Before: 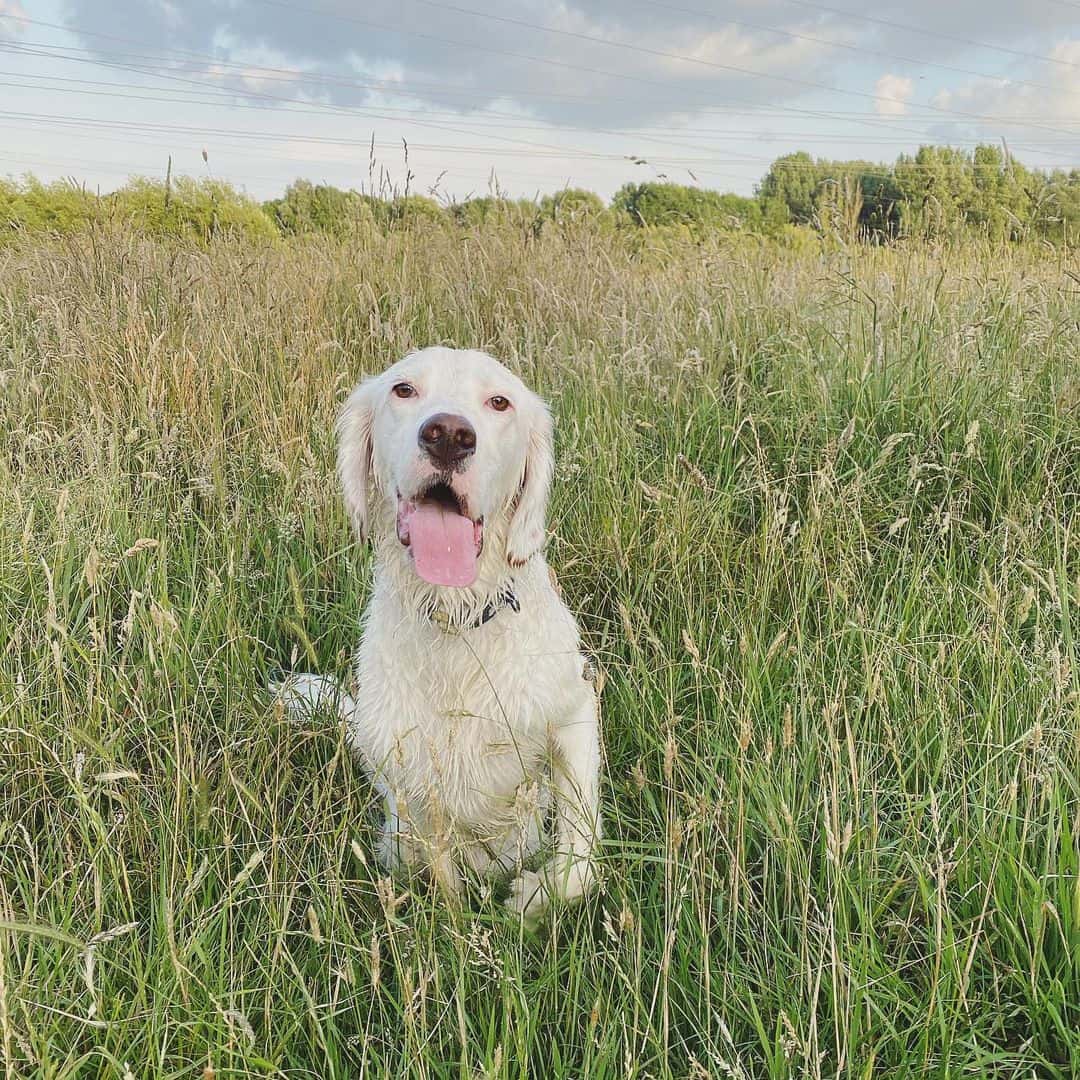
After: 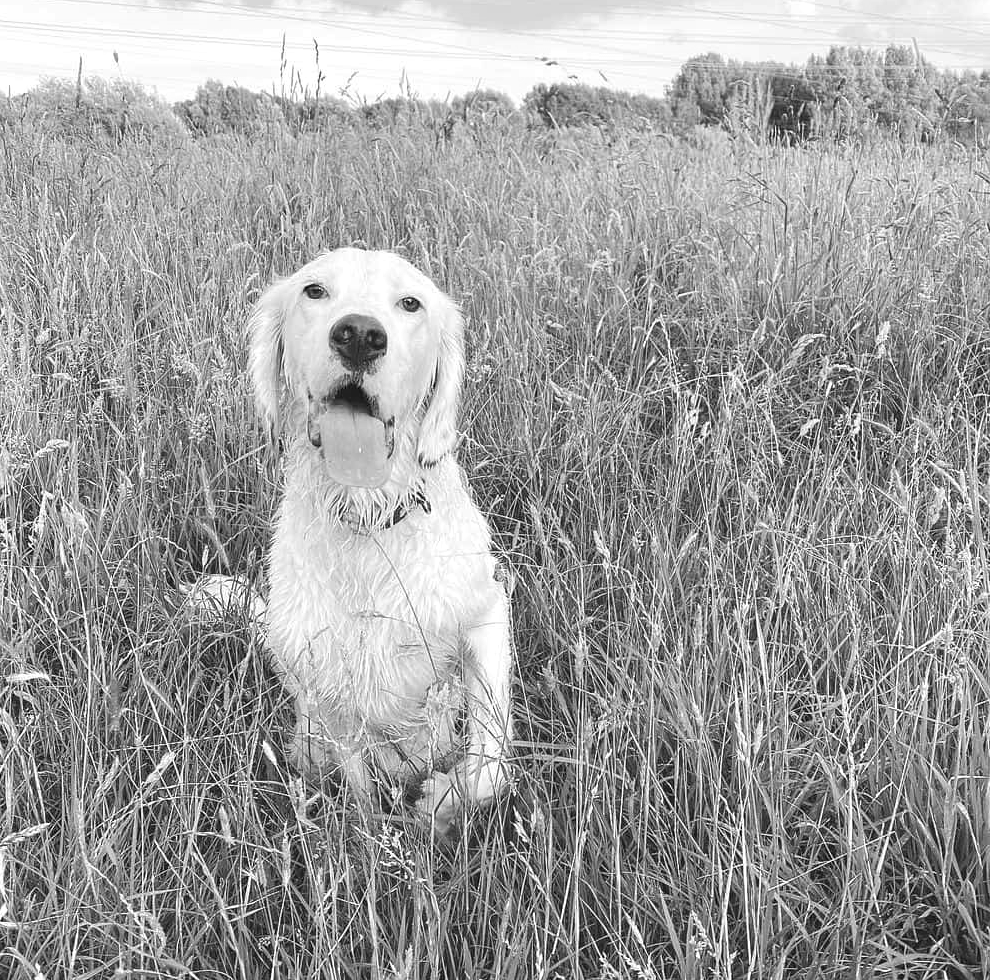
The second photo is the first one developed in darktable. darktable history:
color balance rgb: perceptual saturation grading › global saturation 25%, perceptual saturation grading › highlights -50%, perceptual saturation grading › shadows 30%, perceptual brilliance grading › global brilliance 12%, global vibrance 20%
crop and rotate: left 8.262%, top 9.226%
contrast brightness saturation: saturation -1
